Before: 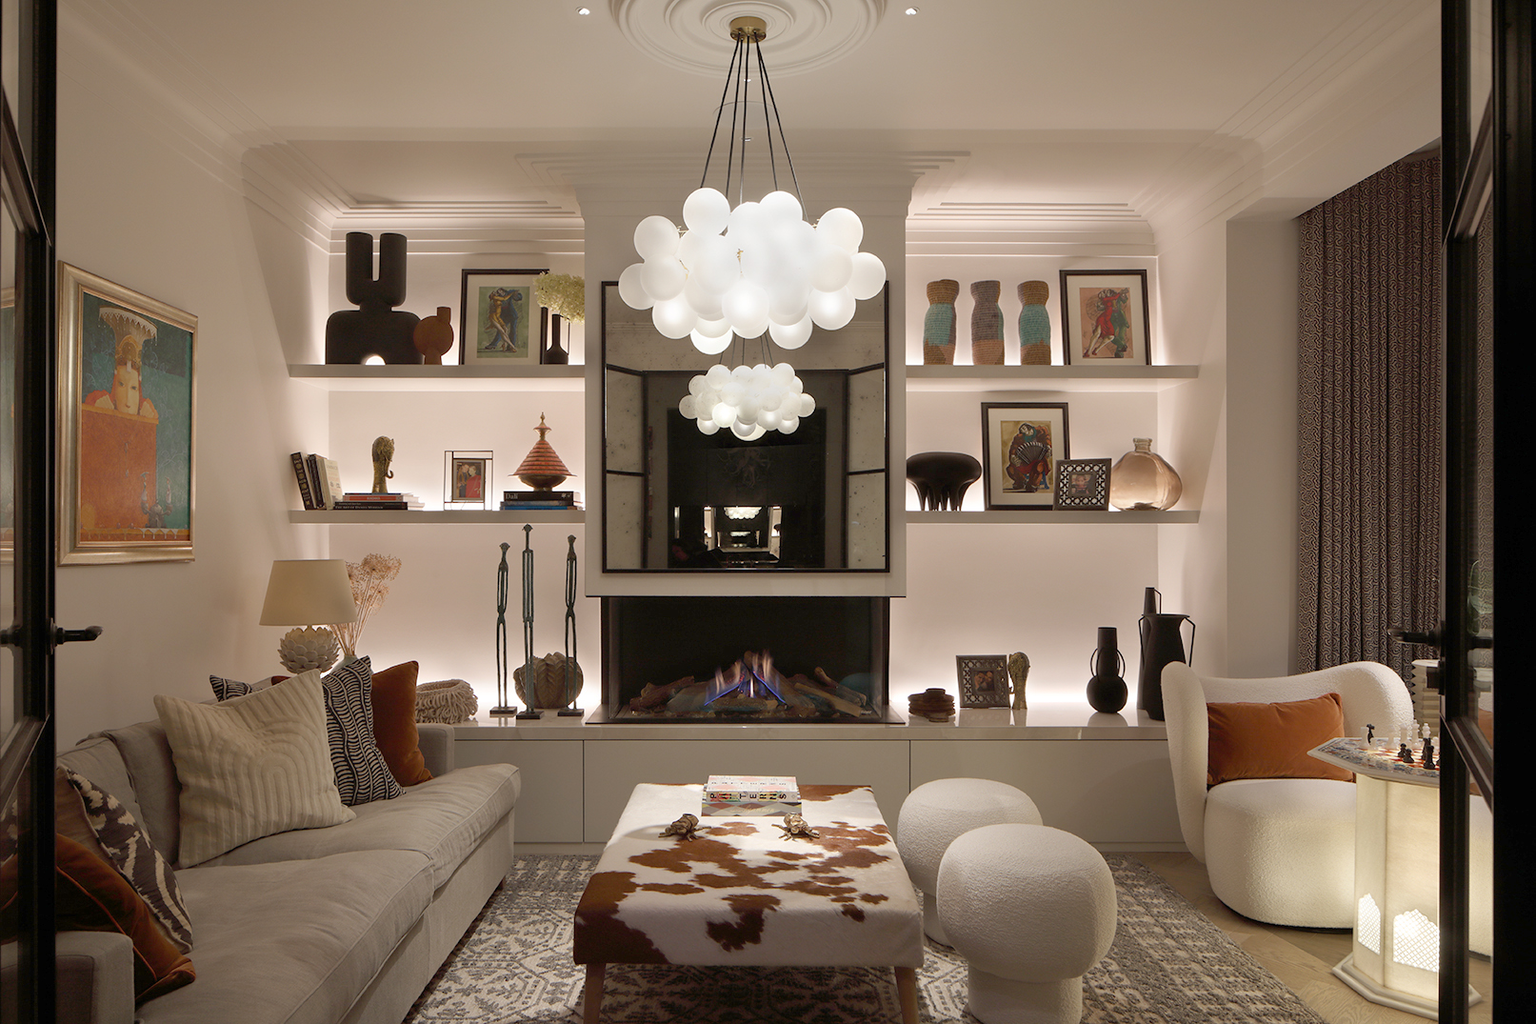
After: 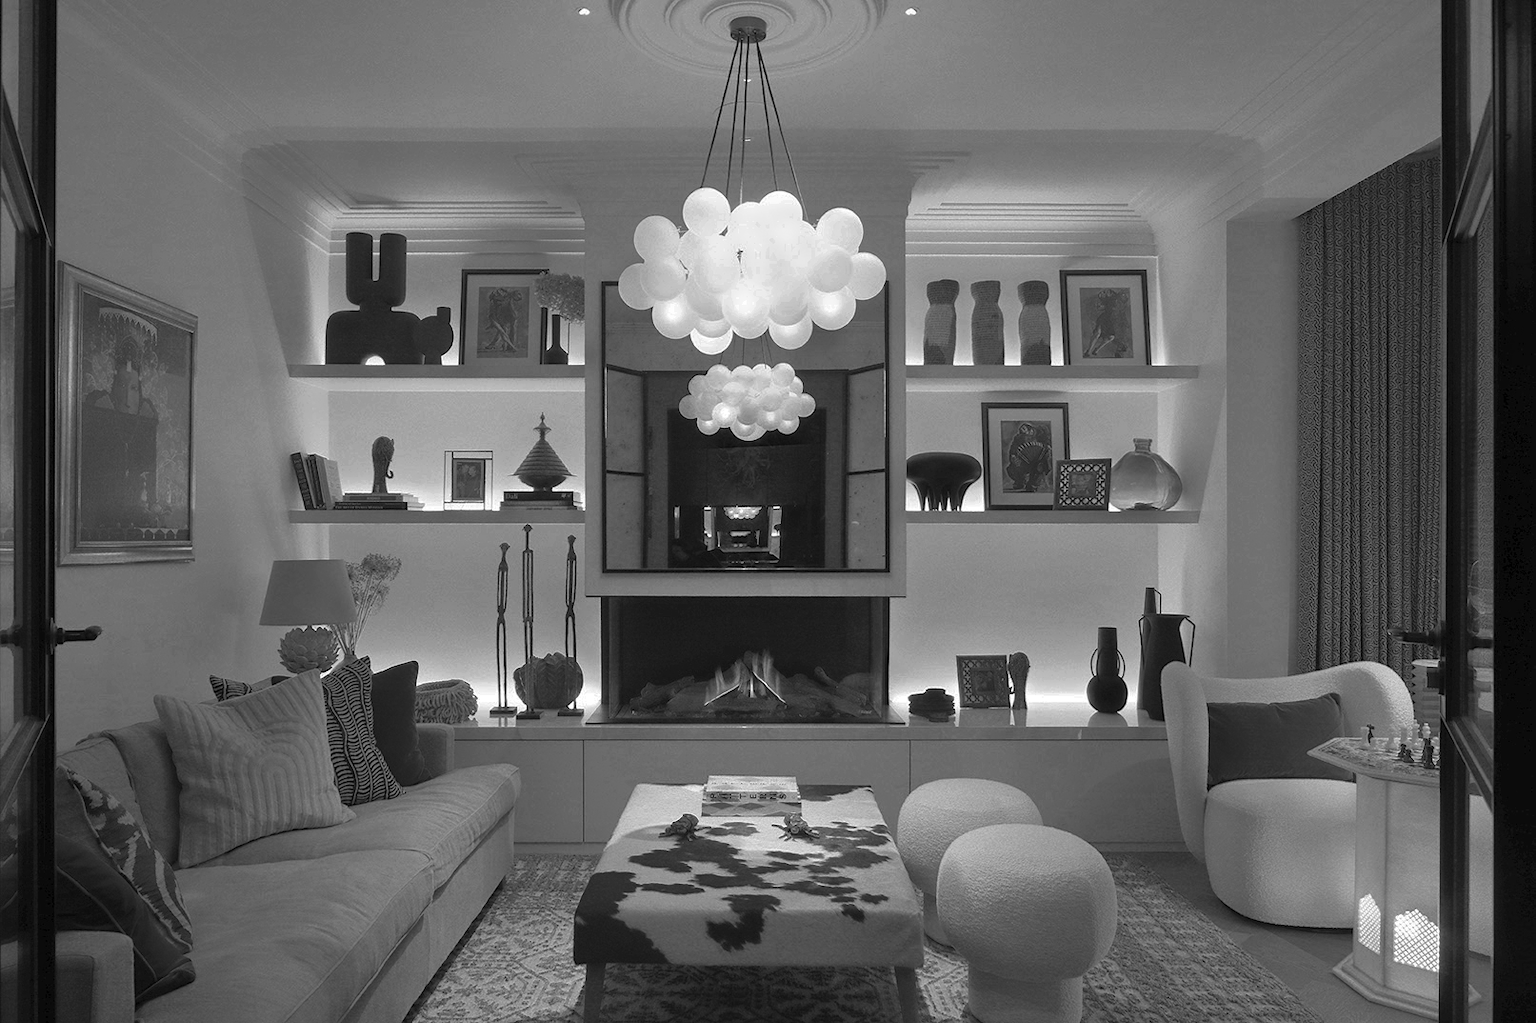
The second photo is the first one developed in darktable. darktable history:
contrast brightness saturation: contrast 0.2, brightness 0.16, saturation 0.22
exposure: compensate highlight preservation false
shadows and highlights: on, module defaults
color zones: curves: ch0 [(0.287, 0.048) (0.493, 0.484) (0.737, 0.816)]; ch1 [(0, 0) (0.143, 0) (0.286, 0) (0.429, 0) (0.571, 0) (0.714, 0) (0.857, 0)]
